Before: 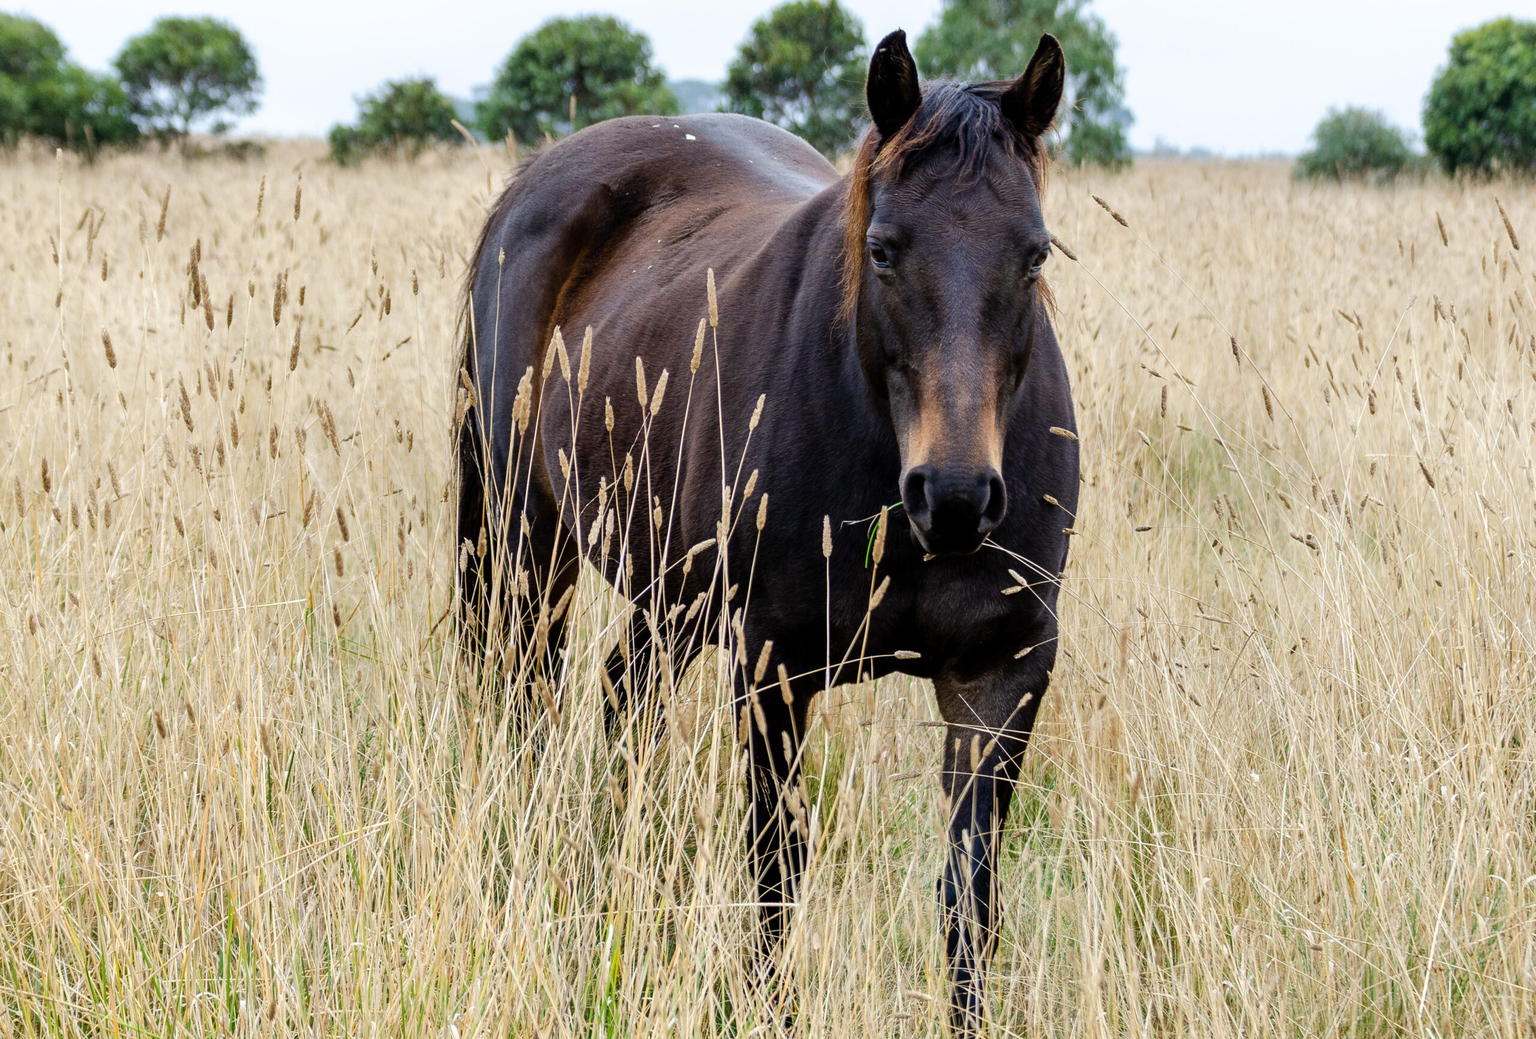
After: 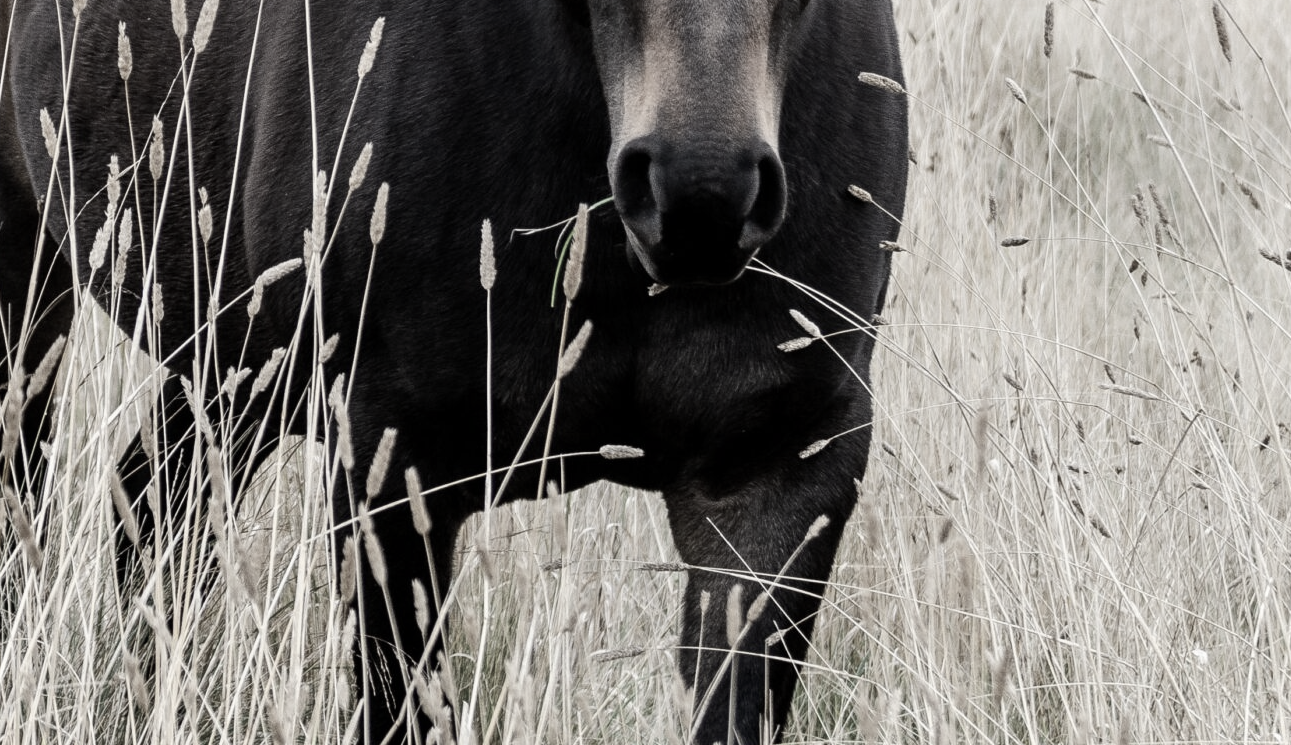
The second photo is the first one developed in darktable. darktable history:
contrast brightness saturation: contrast 0.1, saturation -0.355
exposure: compensate exposure bias true, compensate highlight preservation false
color correction: highlights b* 0.045, saturation 0.348
crop: left 34.822%, top 36.921%, right 14.735%, bottom 20.003%
